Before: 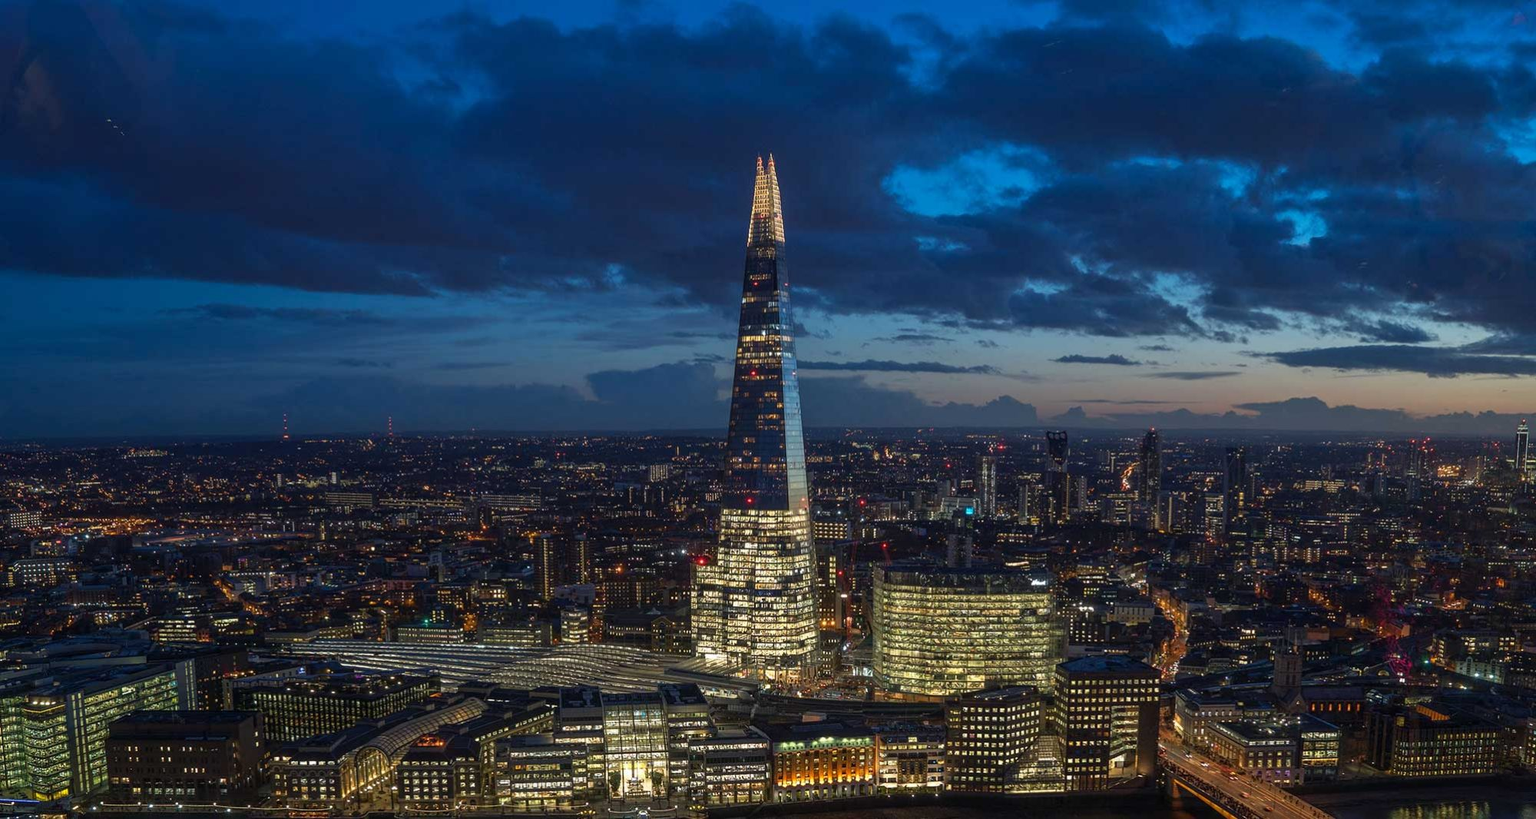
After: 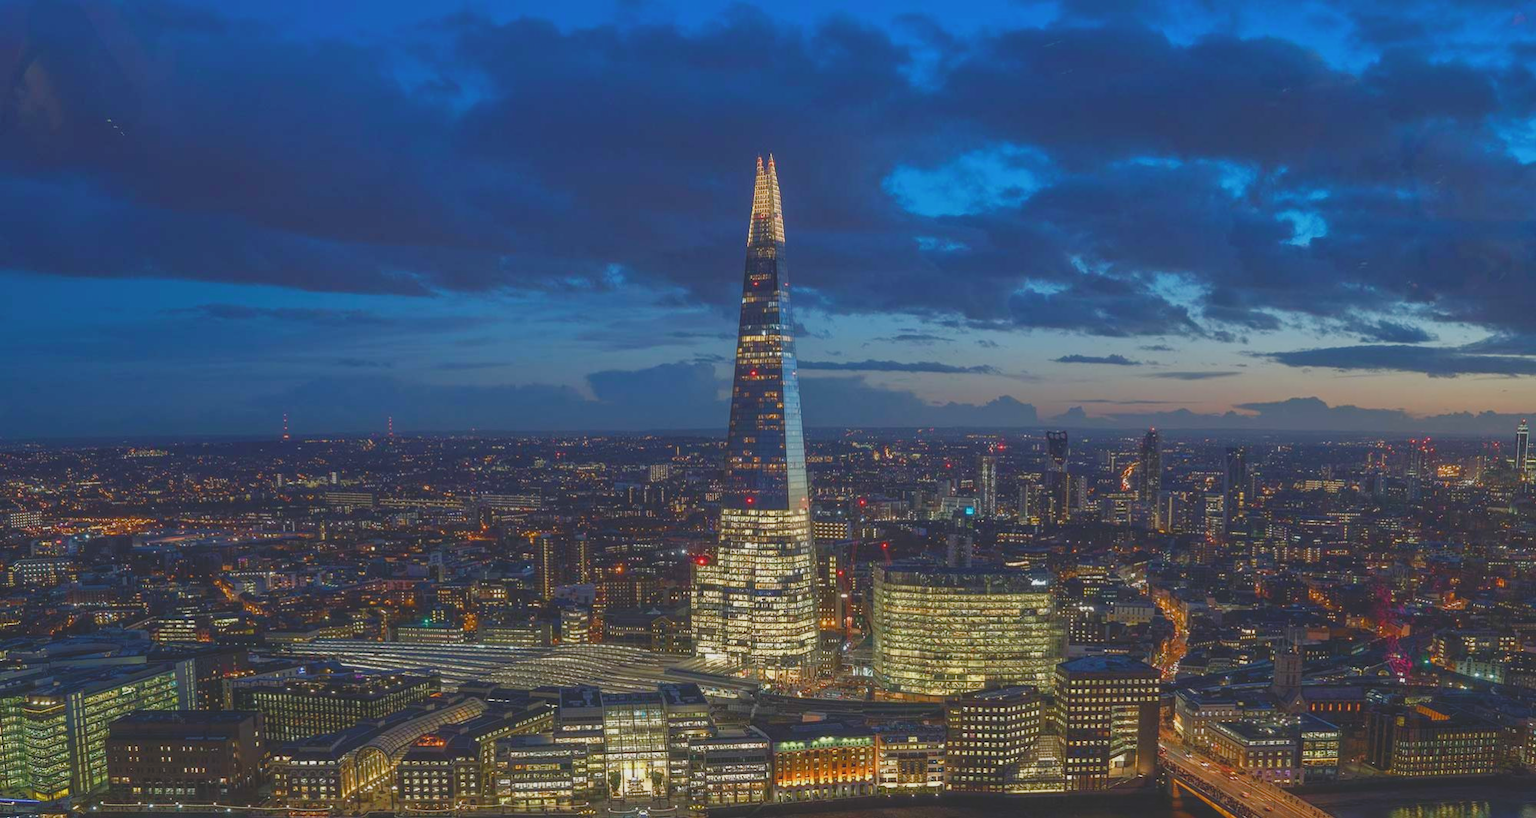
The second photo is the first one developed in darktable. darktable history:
tone curve: curves: ch0 [(0, 0.172) (1, 0.91)], color space Lab, independent channels, preserve colors none
color balance rgb: perceptual saturation grading › global saturation 0.917%, perceptual saturation grading › highlights -15.823%, perceptual saturation grading › shadows 25.796%
